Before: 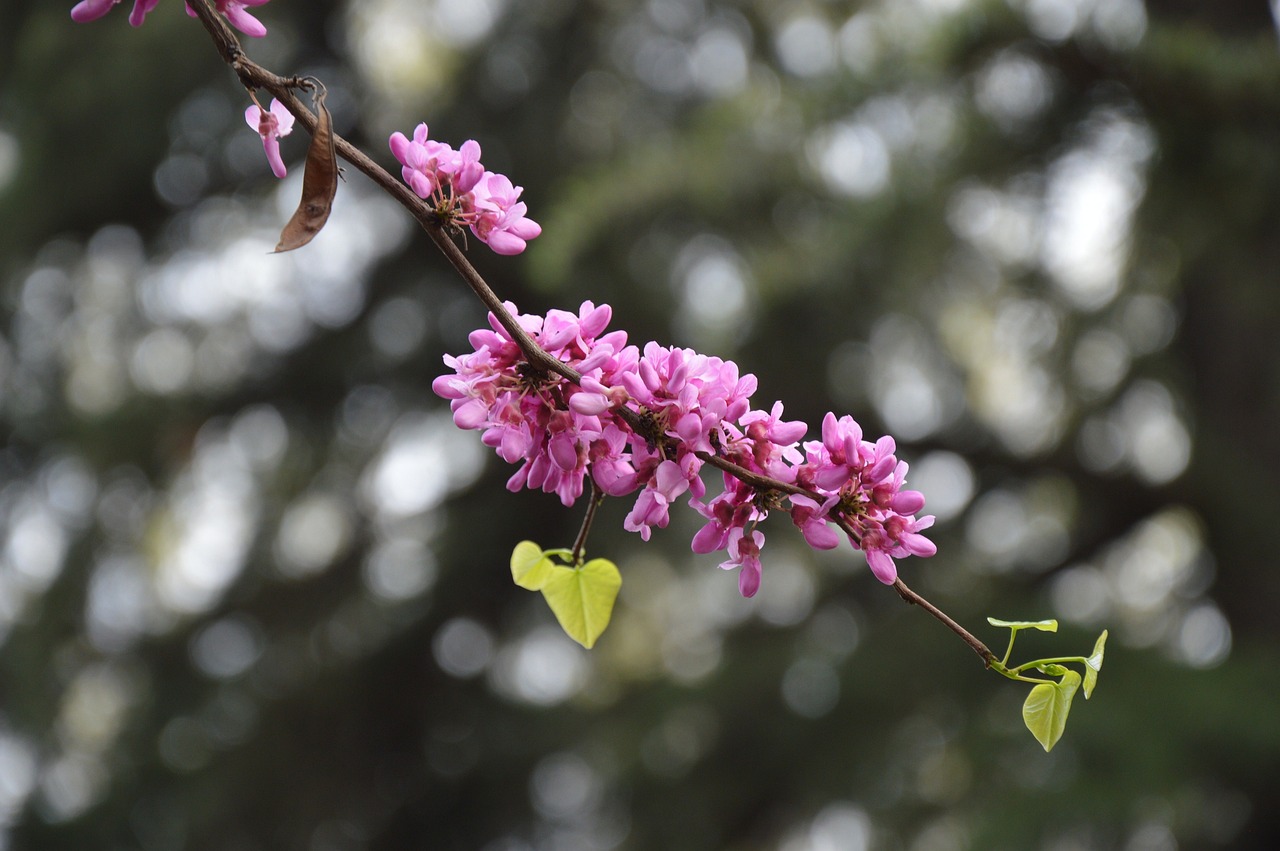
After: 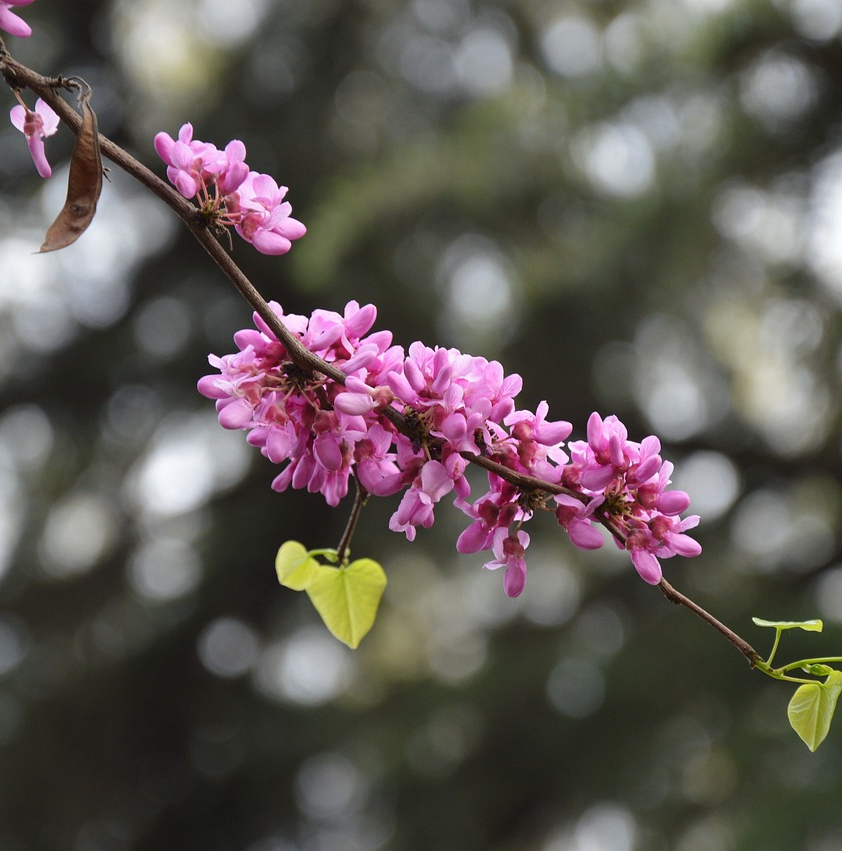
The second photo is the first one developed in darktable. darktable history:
crop and rotate: left 18.373%, right 15.82%
